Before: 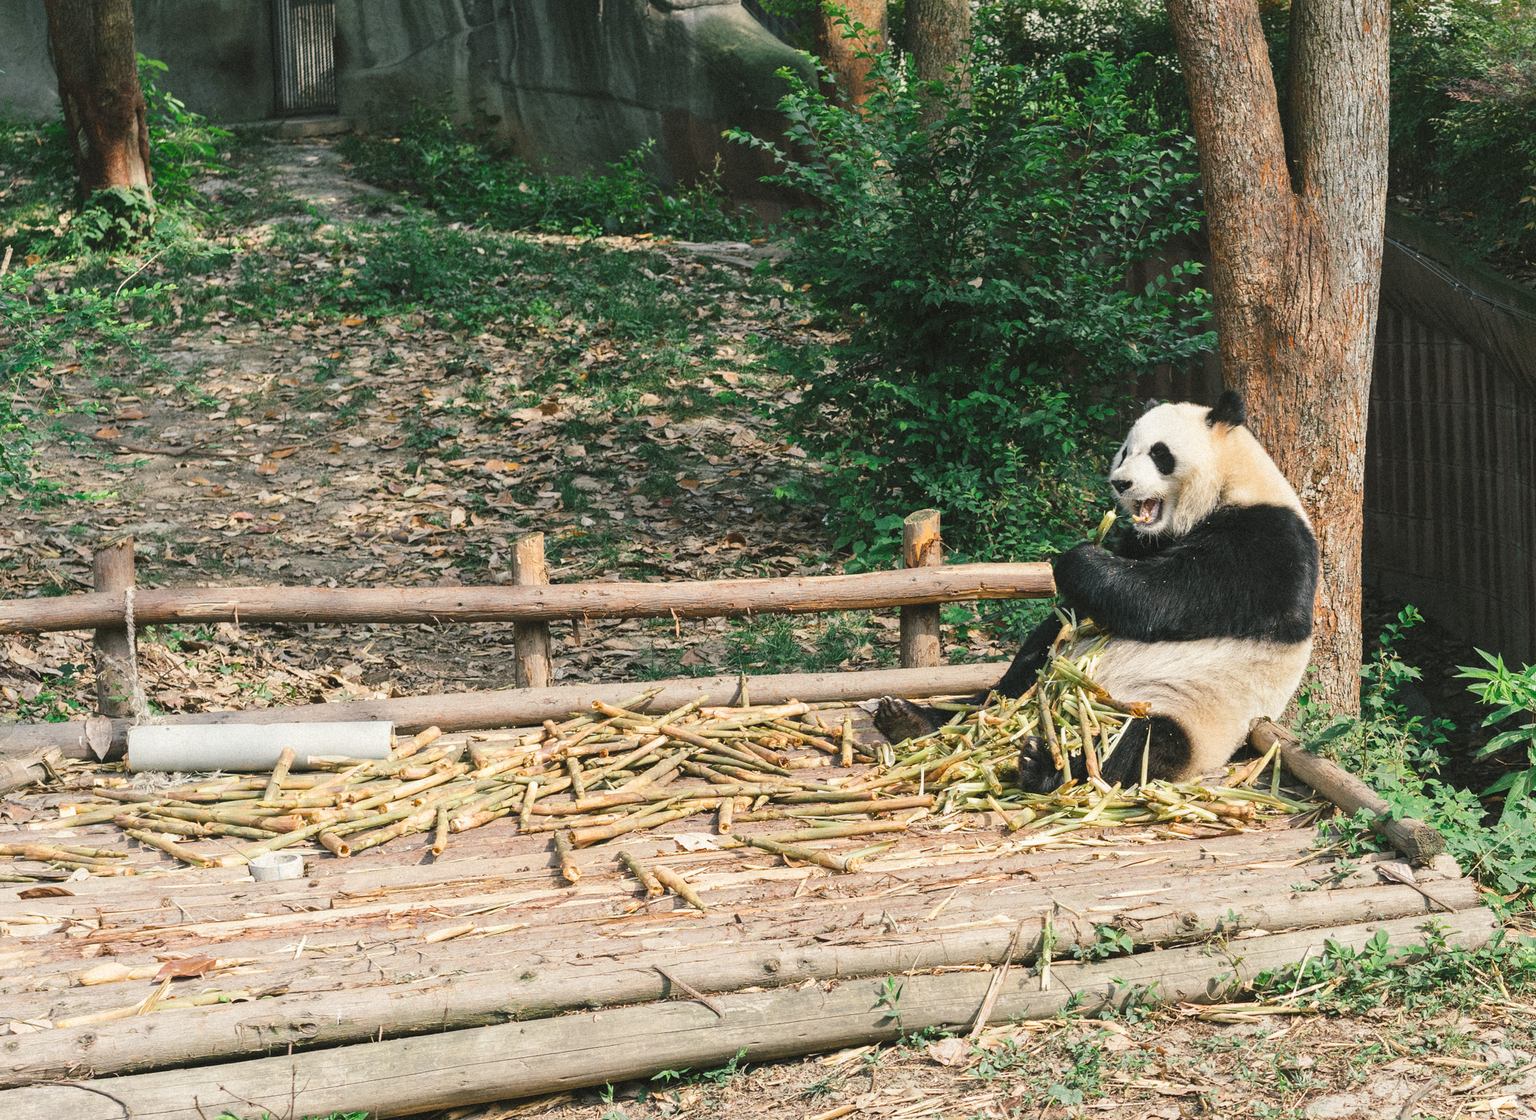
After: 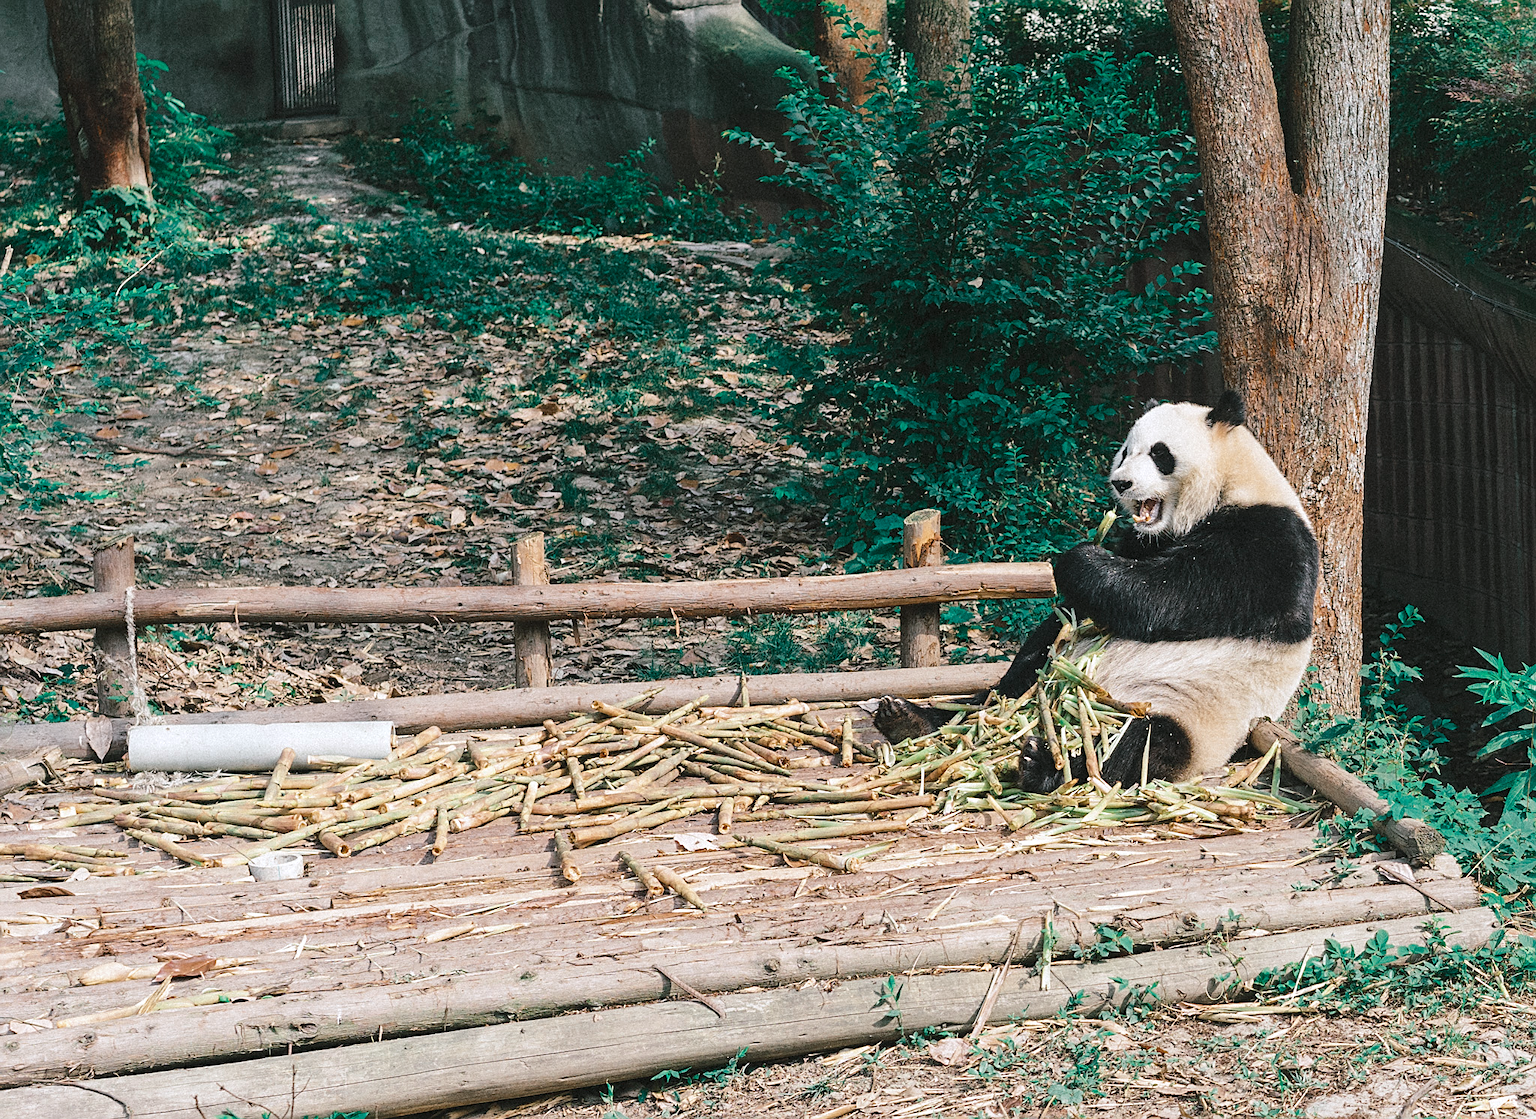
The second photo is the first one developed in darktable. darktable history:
color zones: curves: ch0 [(0, 0.5) (0.125, 0.4) (0.25, 0.5) (0.375, 0.4) (0.5, 0.4) (0.625, 0.6) (0.75, 0.6) (0.875, 0.5)]; ch1 [(0, 0.35) (0.125, 0.45) (0.25, 0.35) (0.375, 0.35) (0.5, 0.35) (0.625, 0.35) (0.75, 0.45) (0.875, 0.35)]; ch2 [(0, 0.6) (0.125, 0.5) (0.25, 0.5) (0.375, 0.6) (0.5, 0.6) (0.625, 0.5) (0.75, 0.5) (0.875, 0.5)]
sharpen: on, module defaults
tone curve: curves: ch0 [(0, 0) (0.183, 0.152) (0.571, 0.594) (1, 1)]; ch1 [(0, 0) (0.394, 0.307) (0.5, 0.5) (0.586, 0.597) (0.625, 0.647) (1, 1)]; ch2 [(0, 0) (0.5, 0.5) (0.604, 0.616) (1, 1)], color space Lab, independent channels, preserve colors none
white balance: red 0.984, blue 1.059
